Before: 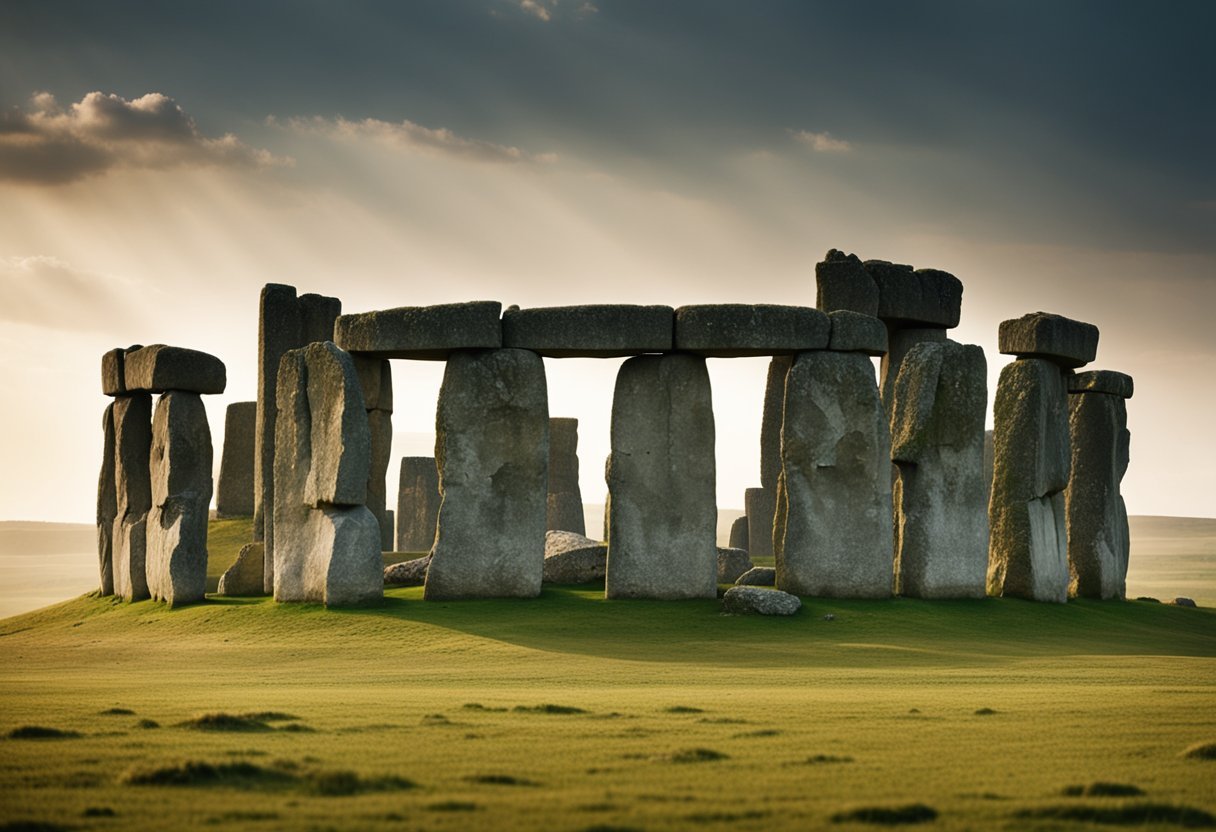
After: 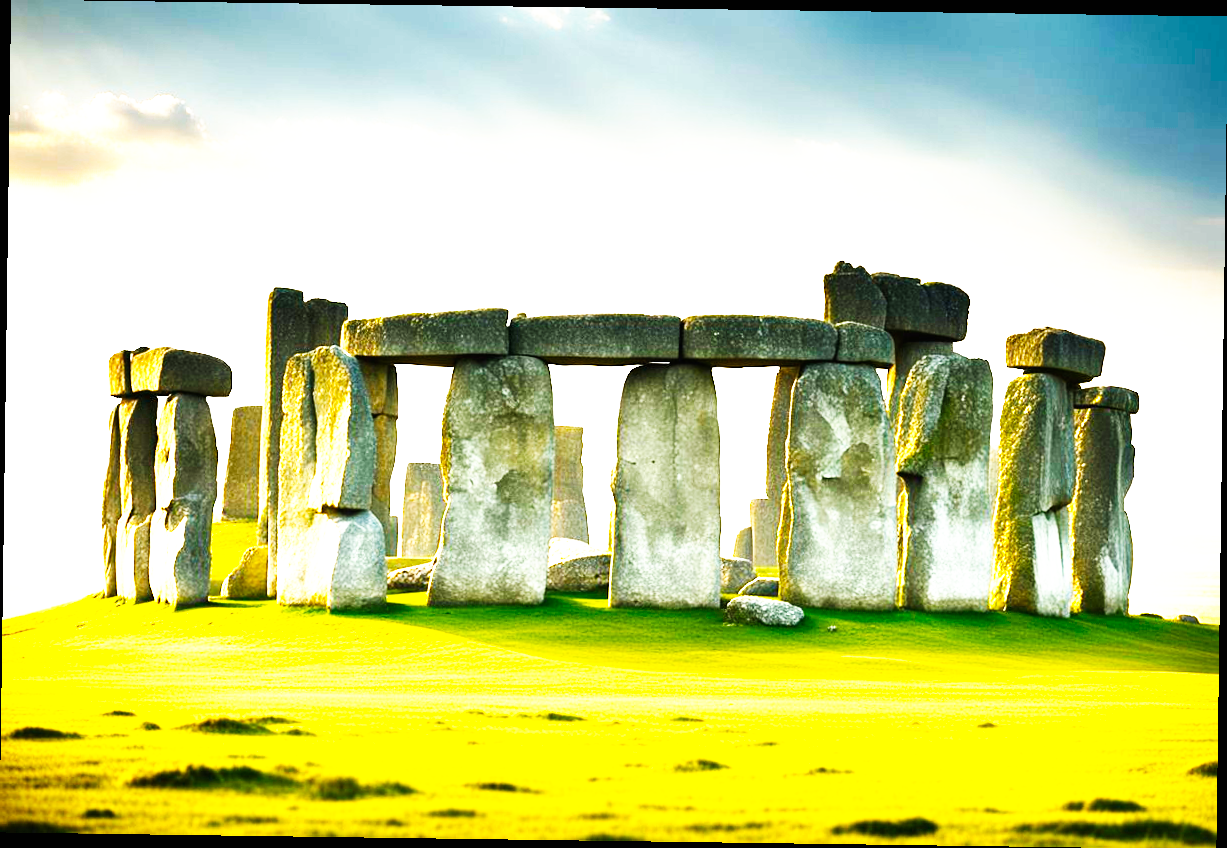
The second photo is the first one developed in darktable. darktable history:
base curve: curves: ch0 [(0, 0) (0.007, 0.004) (0.027, 0.03) (0.046, 0.07) (0.207, 0.54) (0.442, 0.872) (0.673, 0.972) (1, 1)], preserve colors none
rotate and perspective: rotation 0.8°, automatic cropping off
color balance rgb: perceptual saturation grading › global saturation 25%, perceptual brilliance grading › global brilliance 35%, perceptual brilliance grading › highlights 50%, perceptual brilliance grading › mid-tones 60%, perceptual brilliance grading › shadows 35%, global vibrance 20%
